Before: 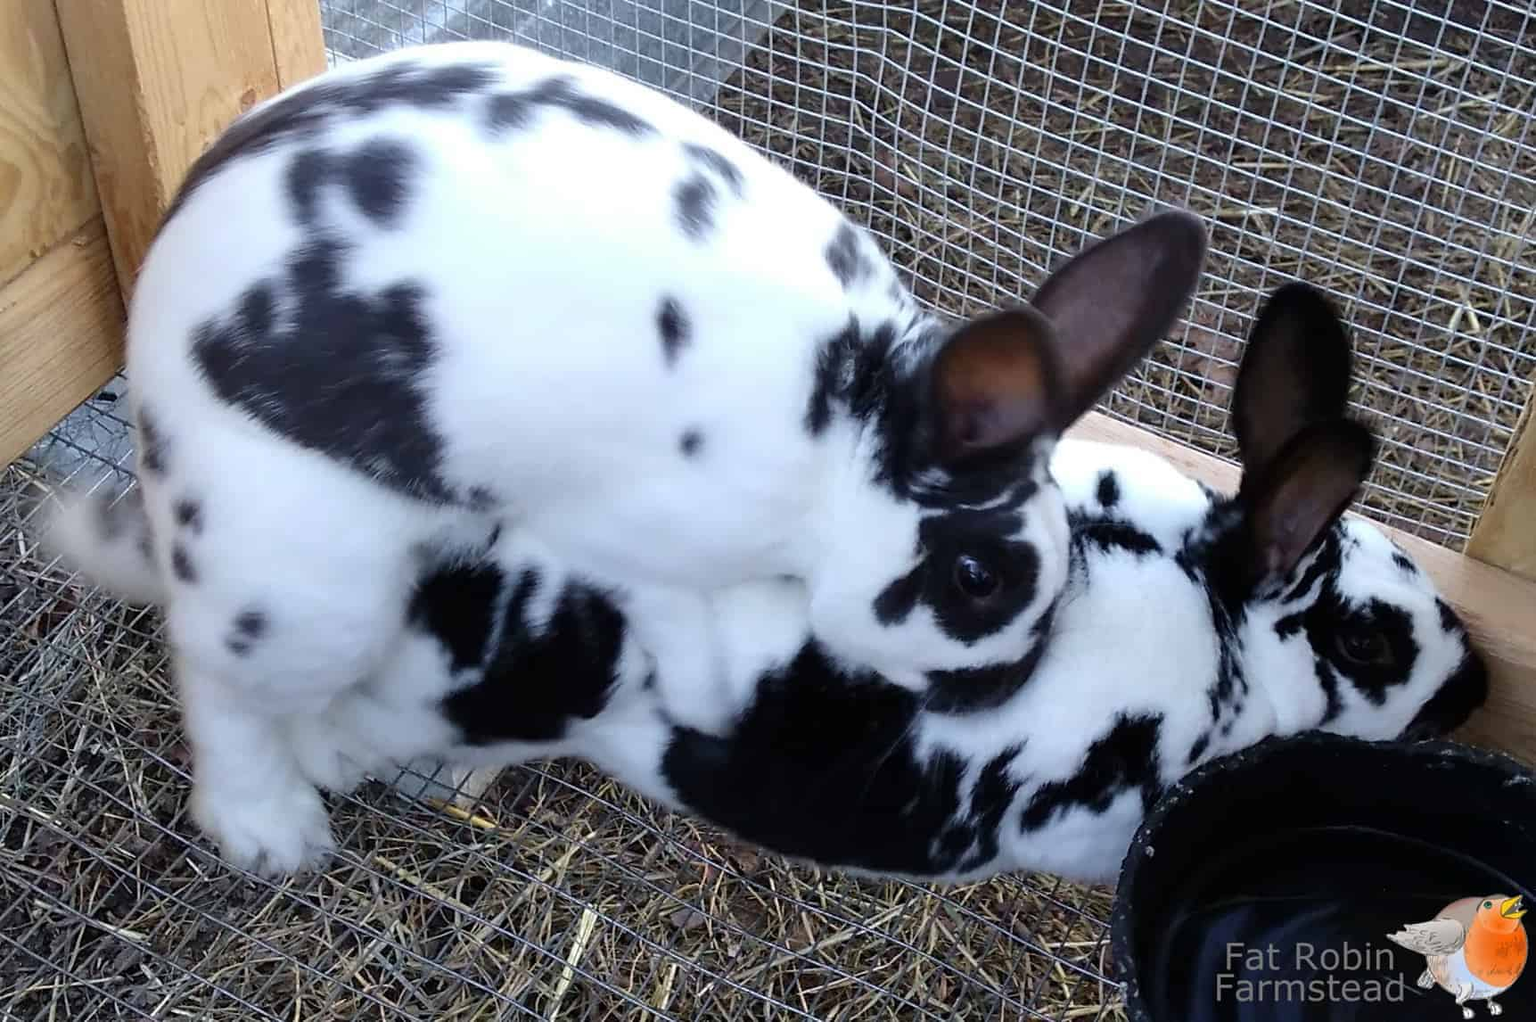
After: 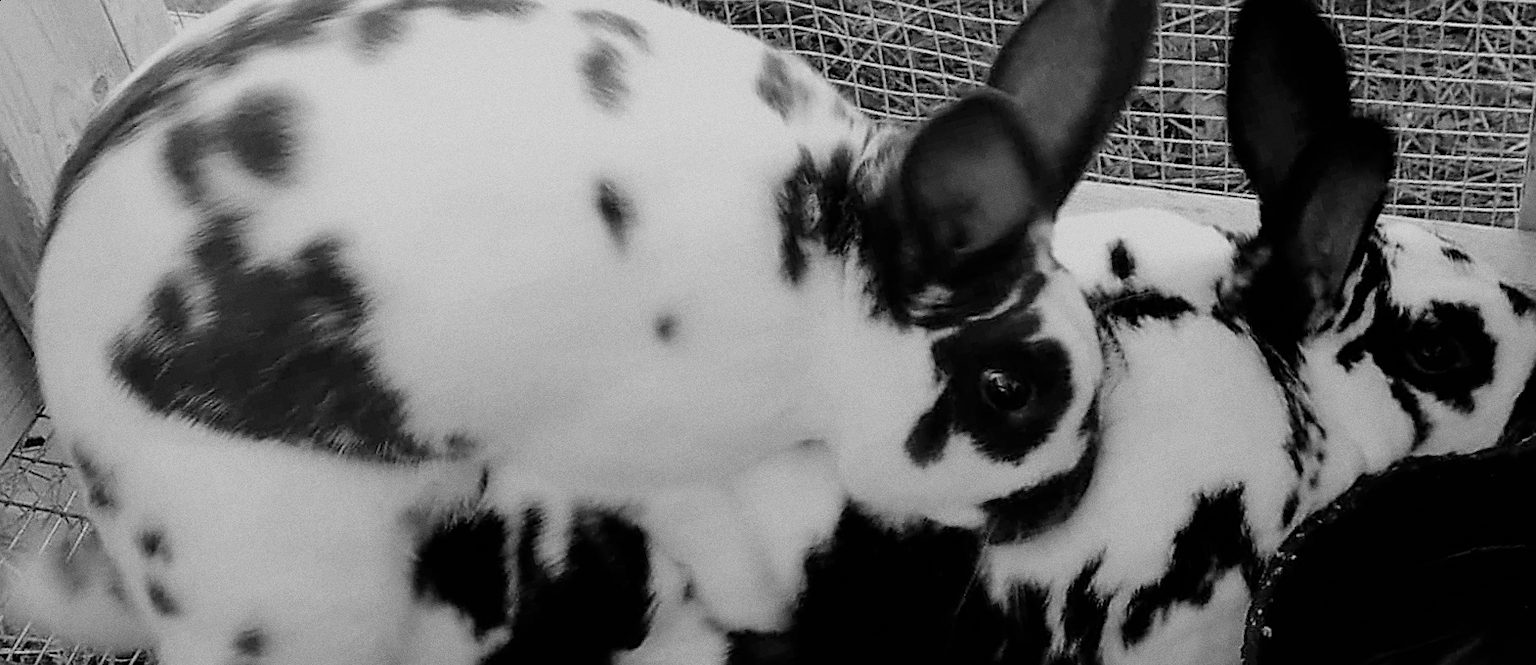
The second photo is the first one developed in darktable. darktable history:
sharpen: on, module defaults
monochrome: a -6.99, b 35.61, size 1.4
crop and rotate: top 0%, bottom 11.49%
color balance rgb: linear chroma grading › global chroma 15%, perceptual saturation grading › global saturation 30%
white balance: red 1, blue 1
grain: coarseness 0.09 ISO
rotate and perspective: rotation -14.8°, crop left 0.1, crop right 0.903, crop top 0.25, crop bottom 0.748
filmic rgb: black relative exposure -7.65 EV, white relative exposure 4.56 EV, hardness 3.61, color science v6 (2022)
